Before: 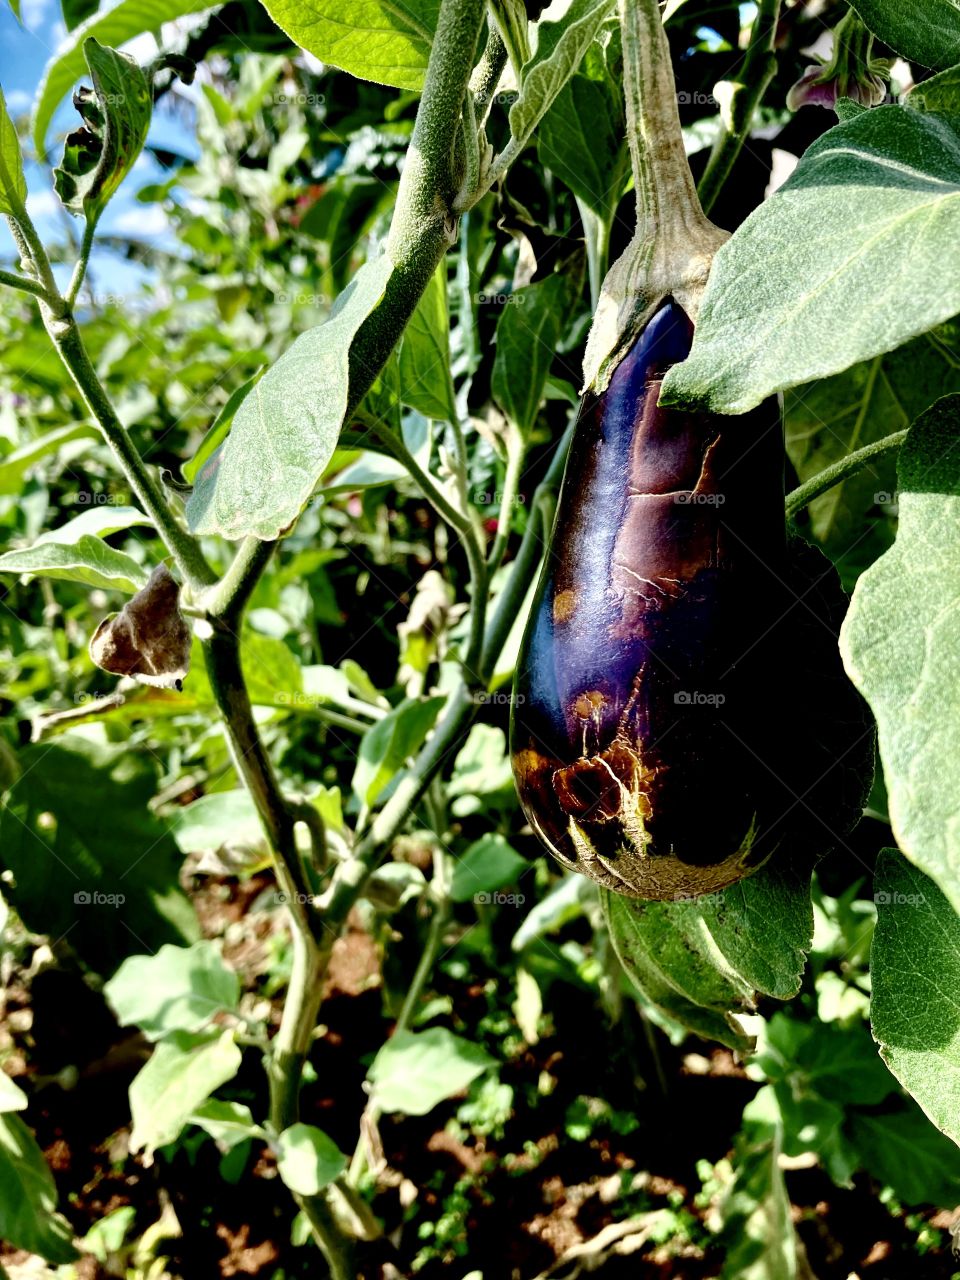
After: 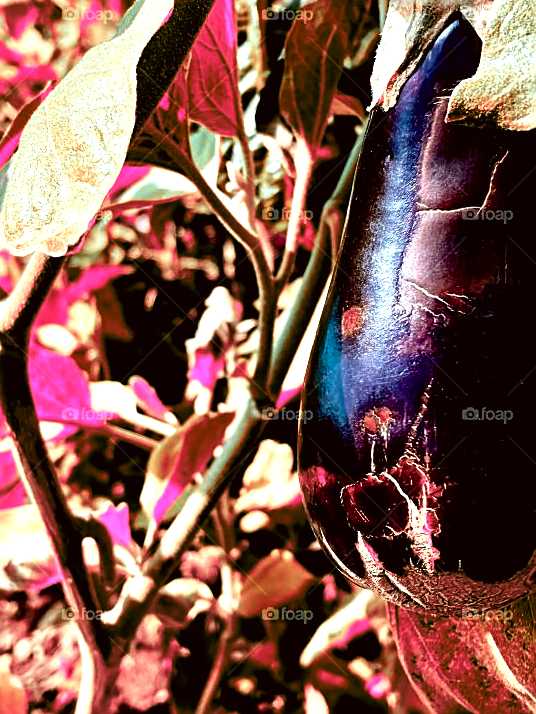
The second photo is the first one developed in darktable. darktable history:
sharpen: on, module defaults
color correction: highlights a* -3.29, highlights b* -6.73, shadows a* 3.03, shadows b* 5.13
crop and rotate: left 22.087%, top 22.202%, right 22.036%, bottom 21.985%
color balance rgb: perceptual saturation grading › global saturation 30.925%, perceptual brilliance grading › global brilliance 14.271%, perceptual brilliance grading › shadows -35.616%
color zones: curves: ch2 [(0, 0.488) (0.143, 0.417) (0.286, 0.212) (0.429, 0.179) (0.571, 0.154) (0.714, 0.415) (0.857, 0.495) (1, 0.488)]
